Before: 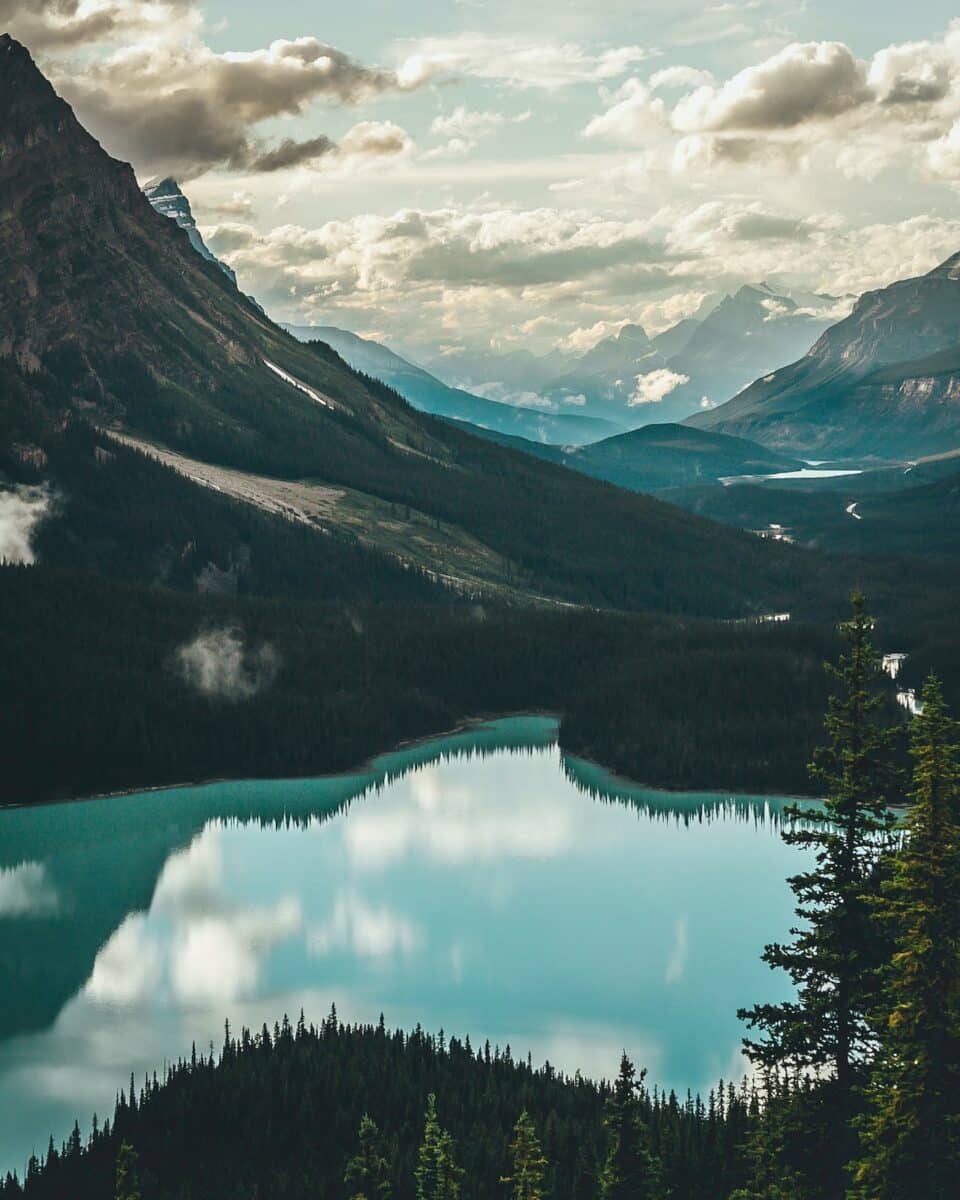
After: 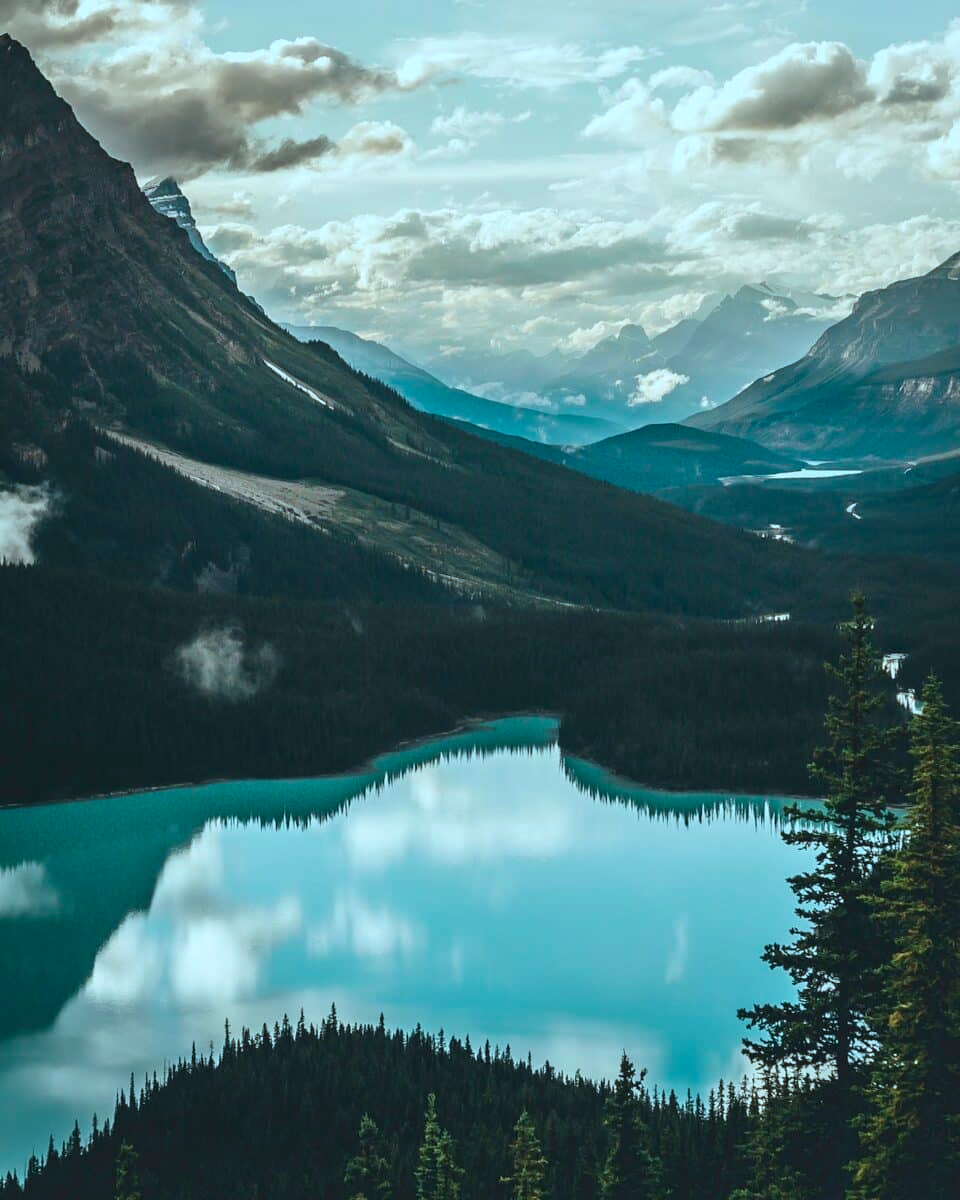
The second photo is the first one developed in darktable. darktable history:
color correction: highlights a* -11.7, highlights b* -14.8
